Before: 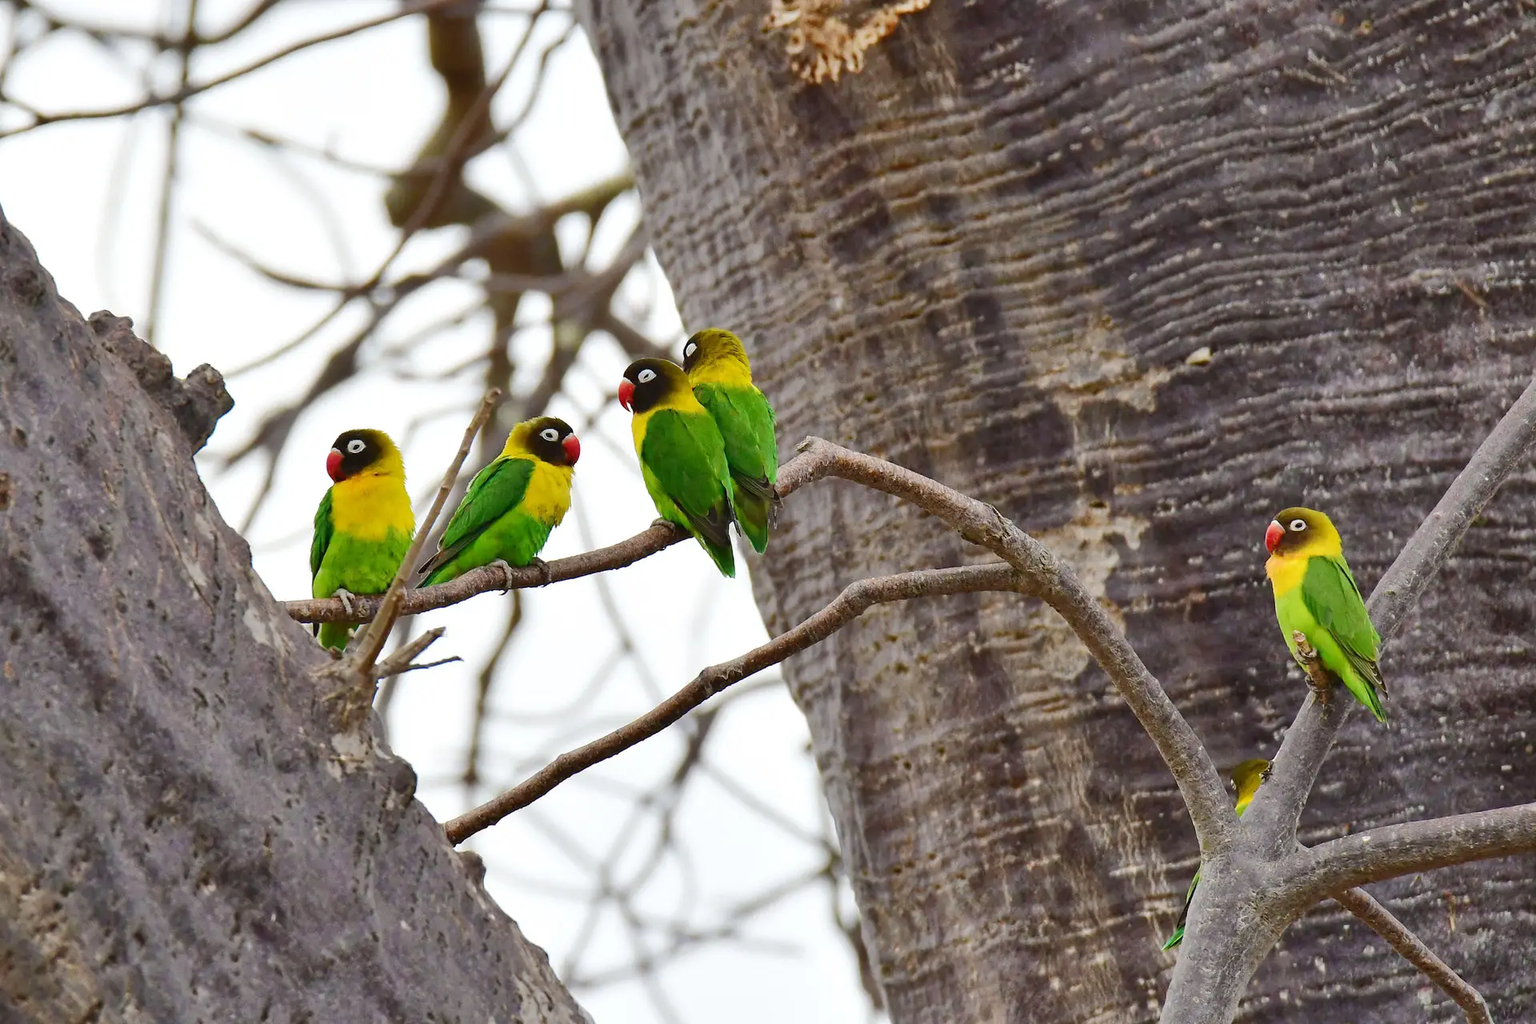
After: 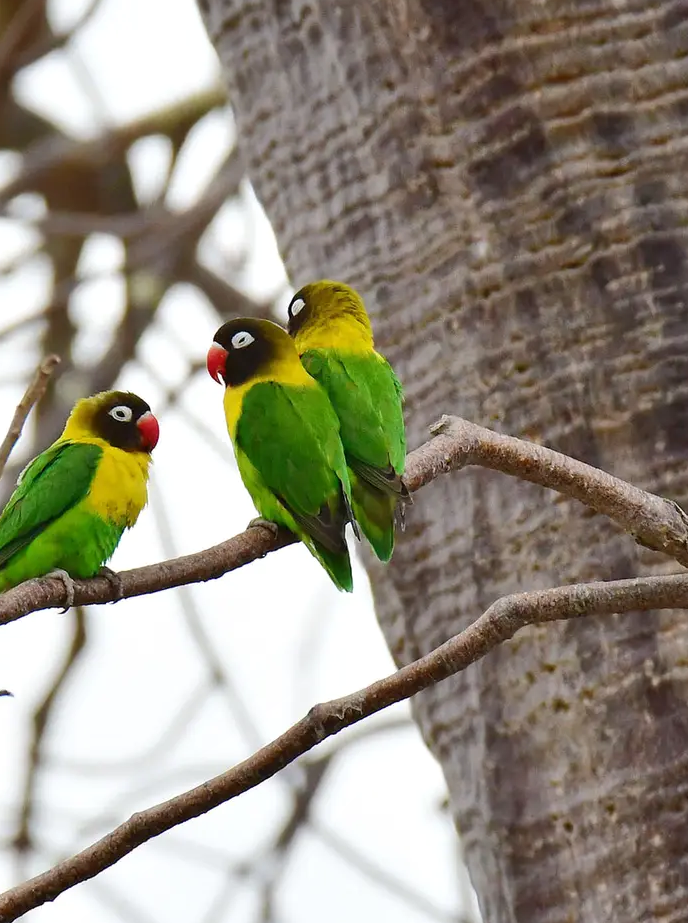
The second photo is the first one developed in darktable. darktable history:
crop and rotate: left 29.51%, top 10.211%, right 34.639%, bottom 17.649%
tone equalizer: mask exposure compensation -0.508 EV
